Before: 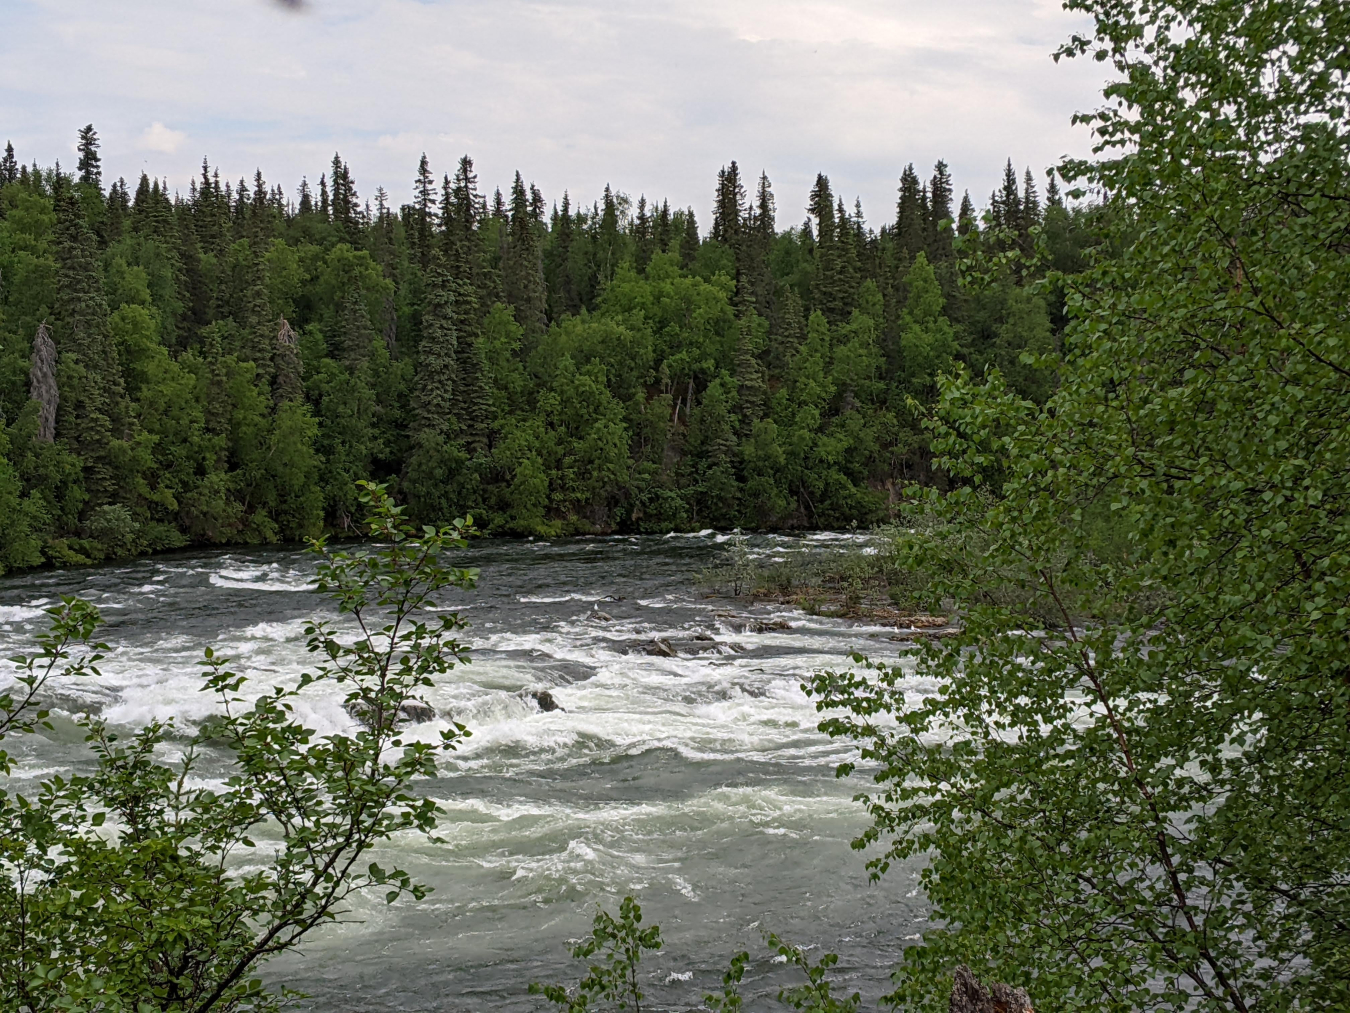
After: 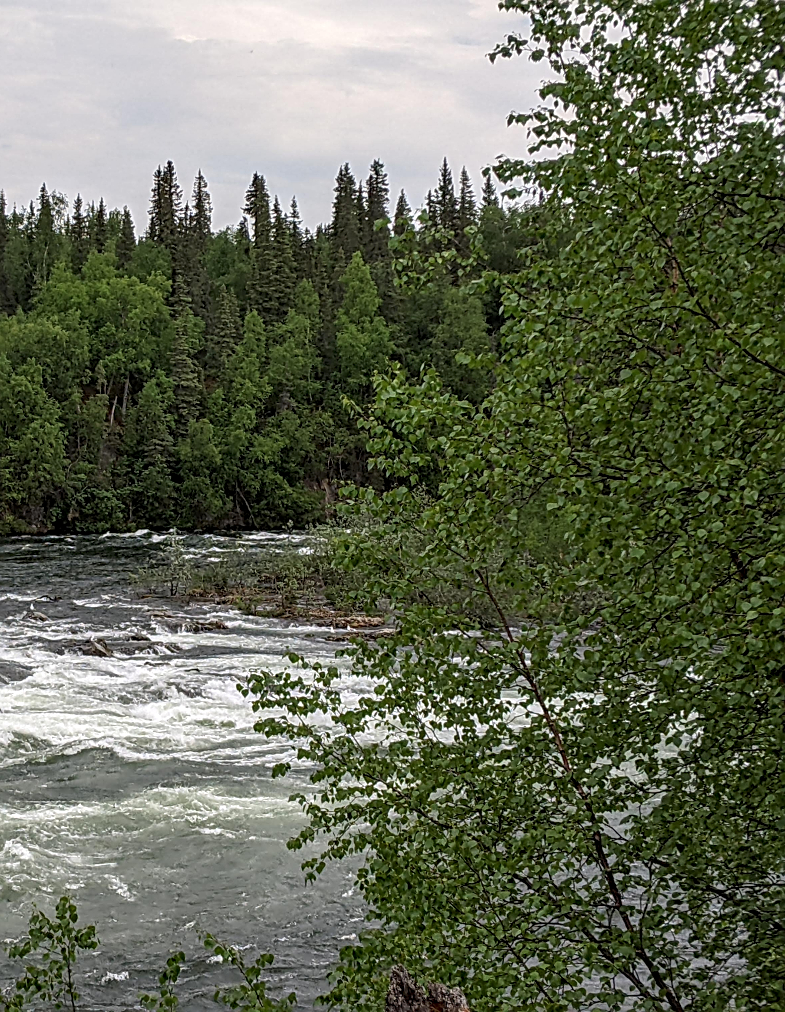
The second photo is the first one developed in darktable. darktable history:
sharpen: on, module defaults
crop: left 41.797%
local contrast: detail 130%
